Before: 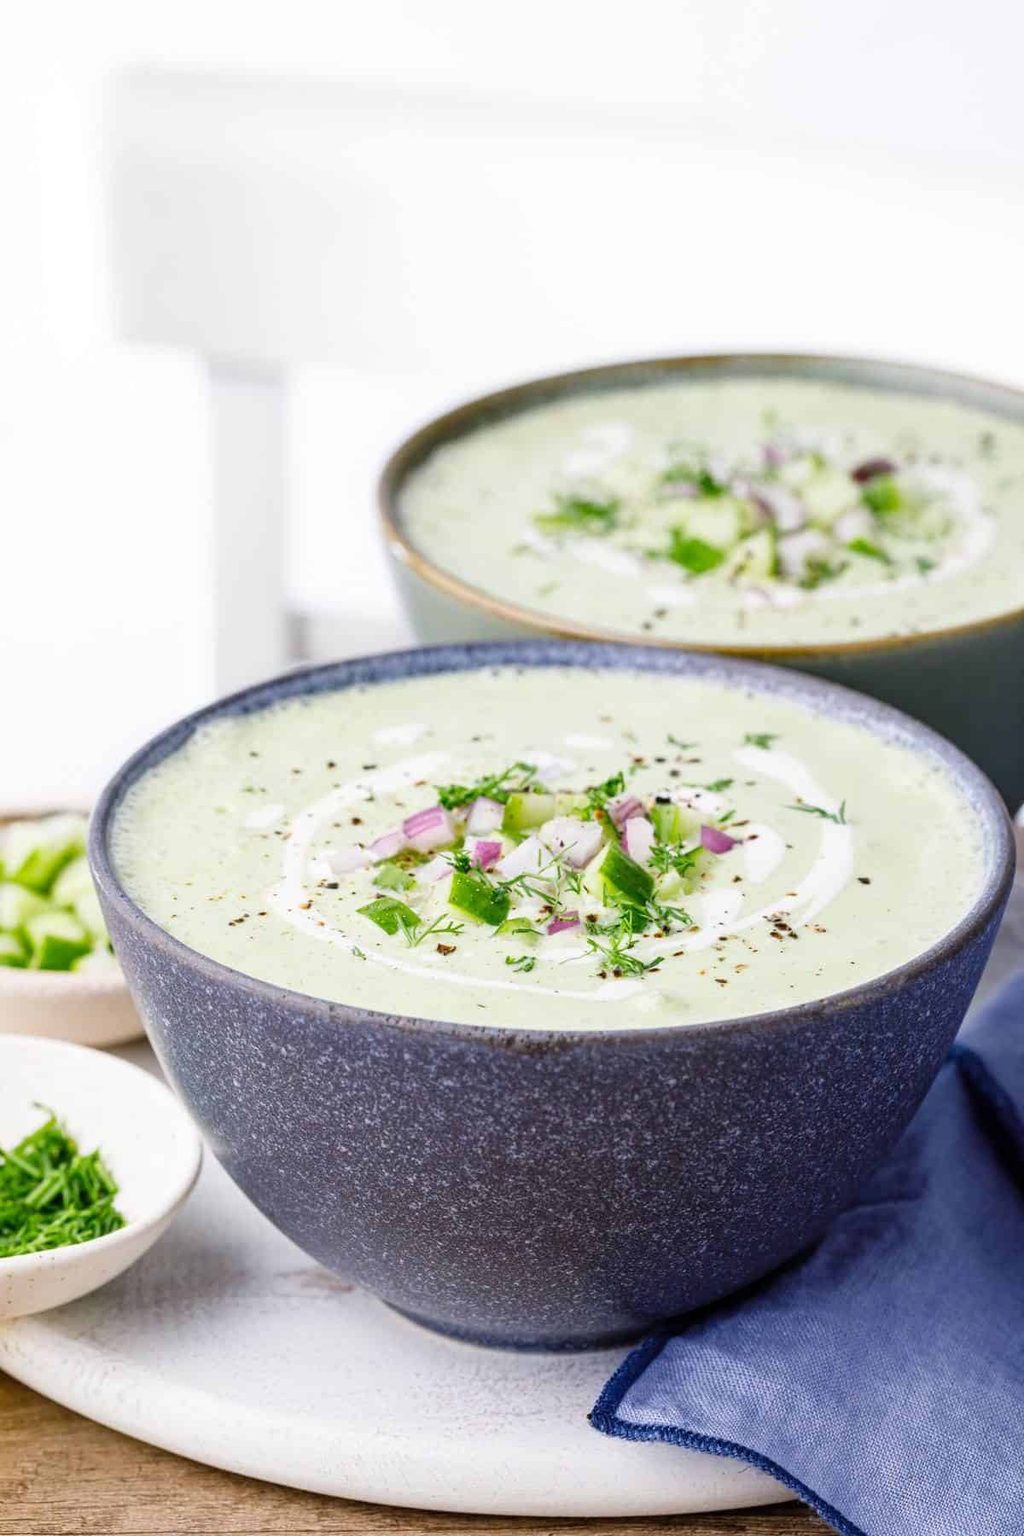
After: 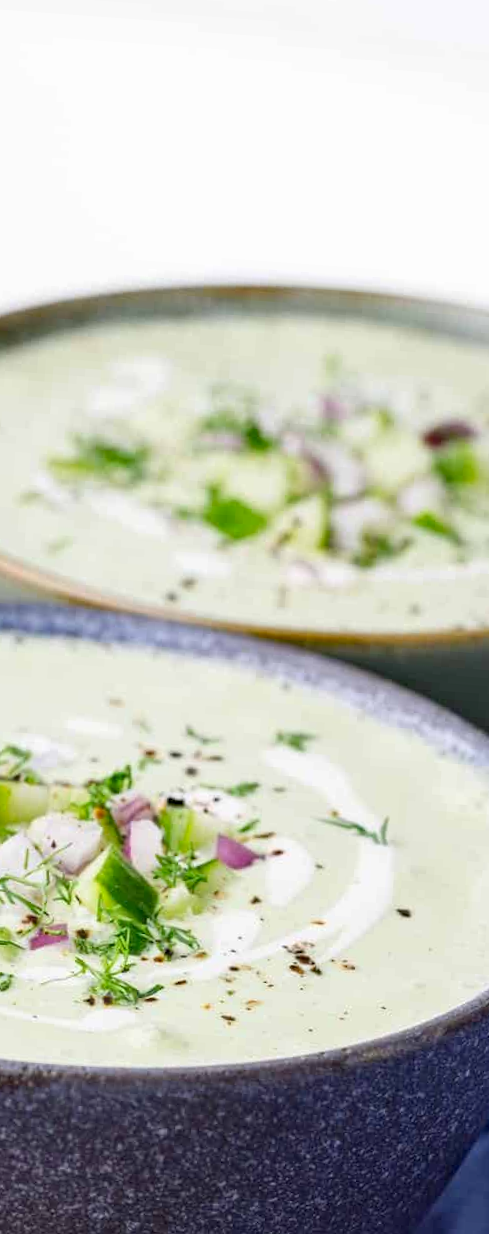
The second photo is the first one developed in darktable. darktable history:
crop and rotate: left 49.936%, top 10.094%, right 13.136%, bottom 24.256%
haze removal: compatibility mode true, adaptive false
rotate and perspective: rotation 4.1°, automatic cropping off
